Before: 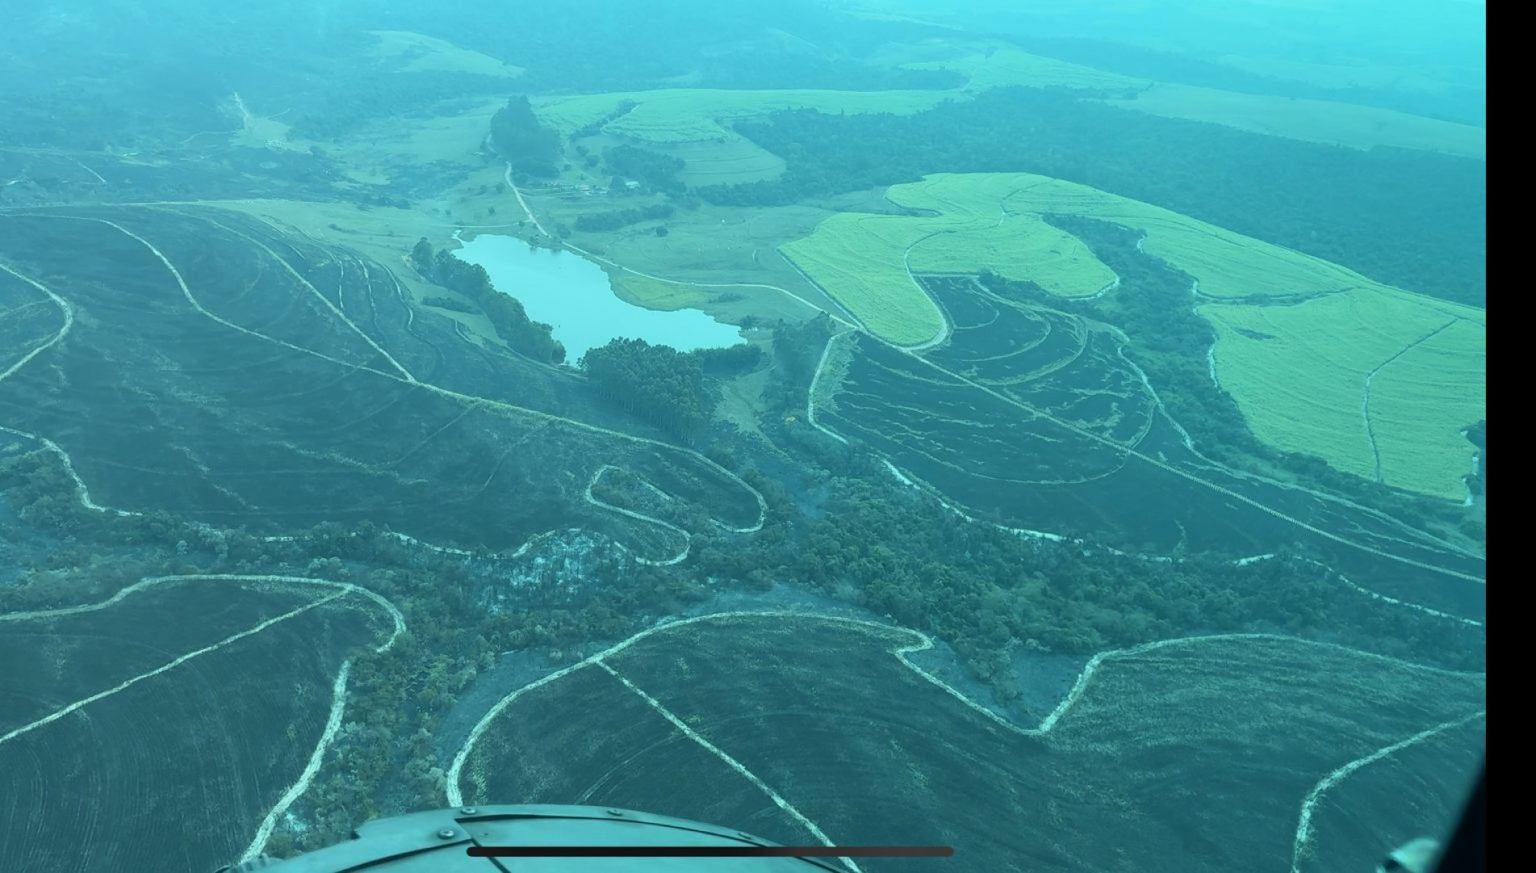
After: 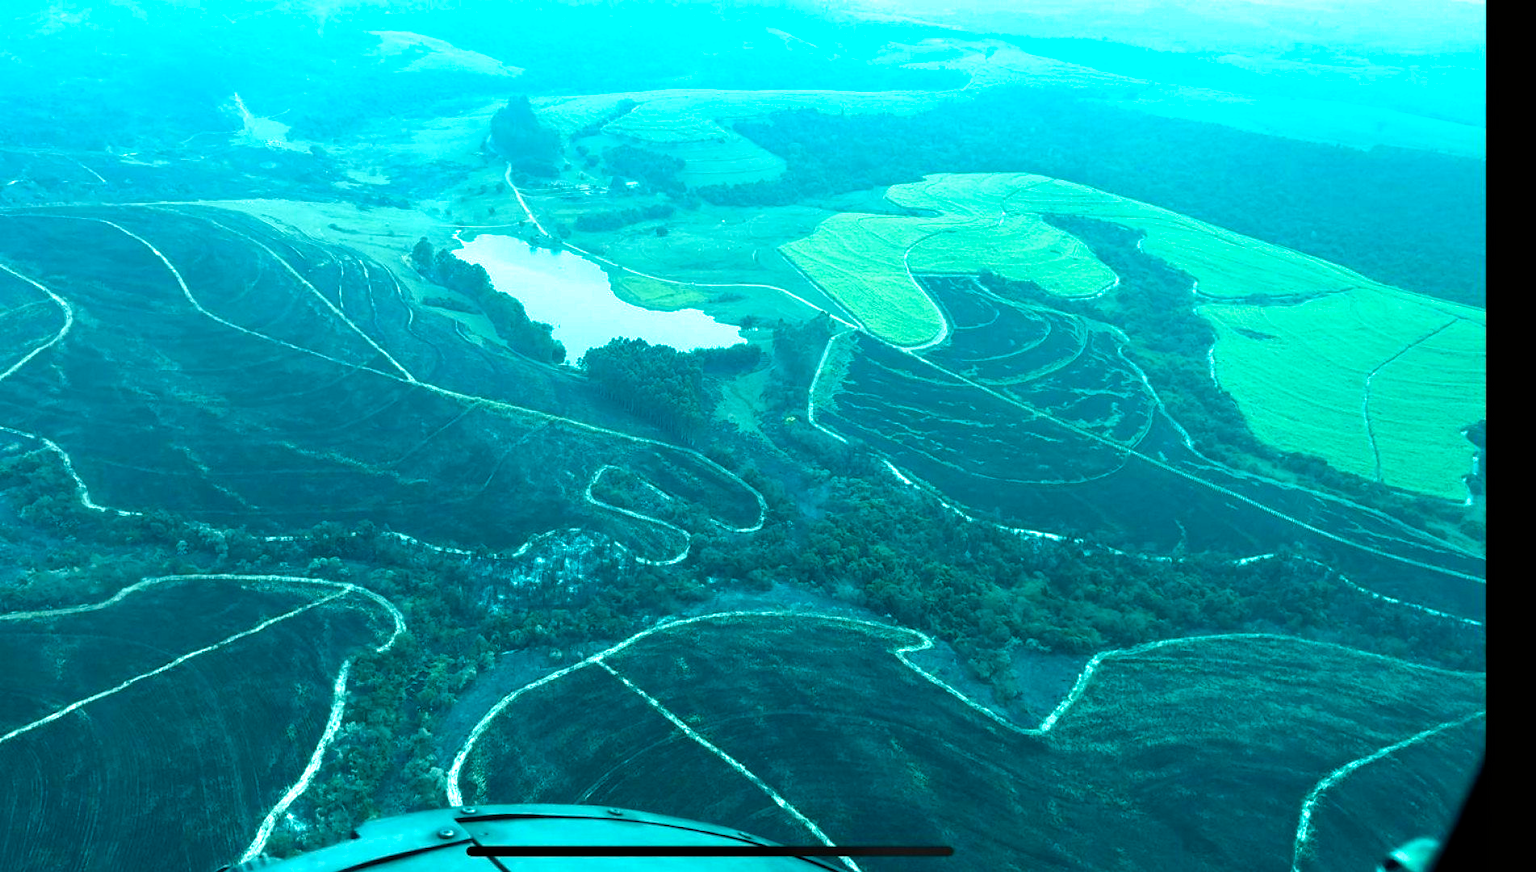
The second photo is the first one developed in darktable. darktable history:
color correction: highlights b* 0.009
filmic rgb: black relative exposure -8.27 EV, white relative exposure 2.2 EV, hardness 7.09, latitude 85.47%, contrast 1.698, highlights saturation mix -3.94%, shadows ↔ highlights balance -2.22%, preserve chrominance no, color science v3 (2019), use custom middle-gray values true
